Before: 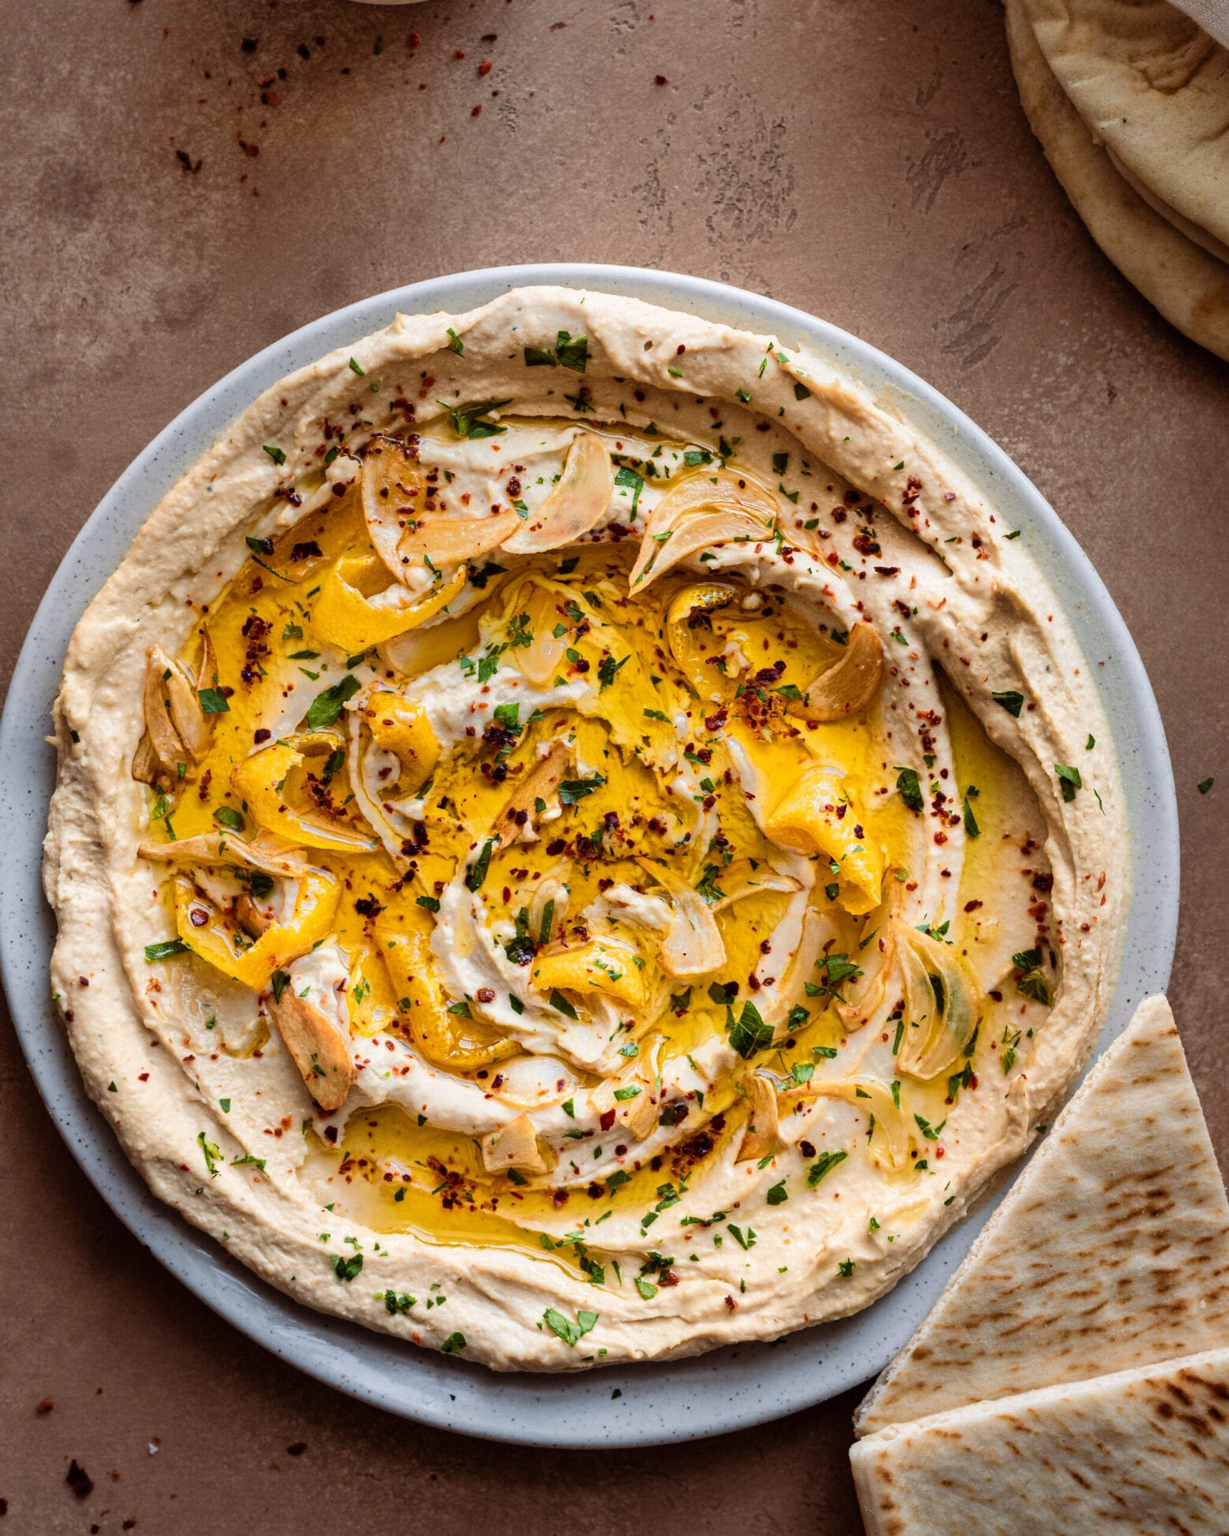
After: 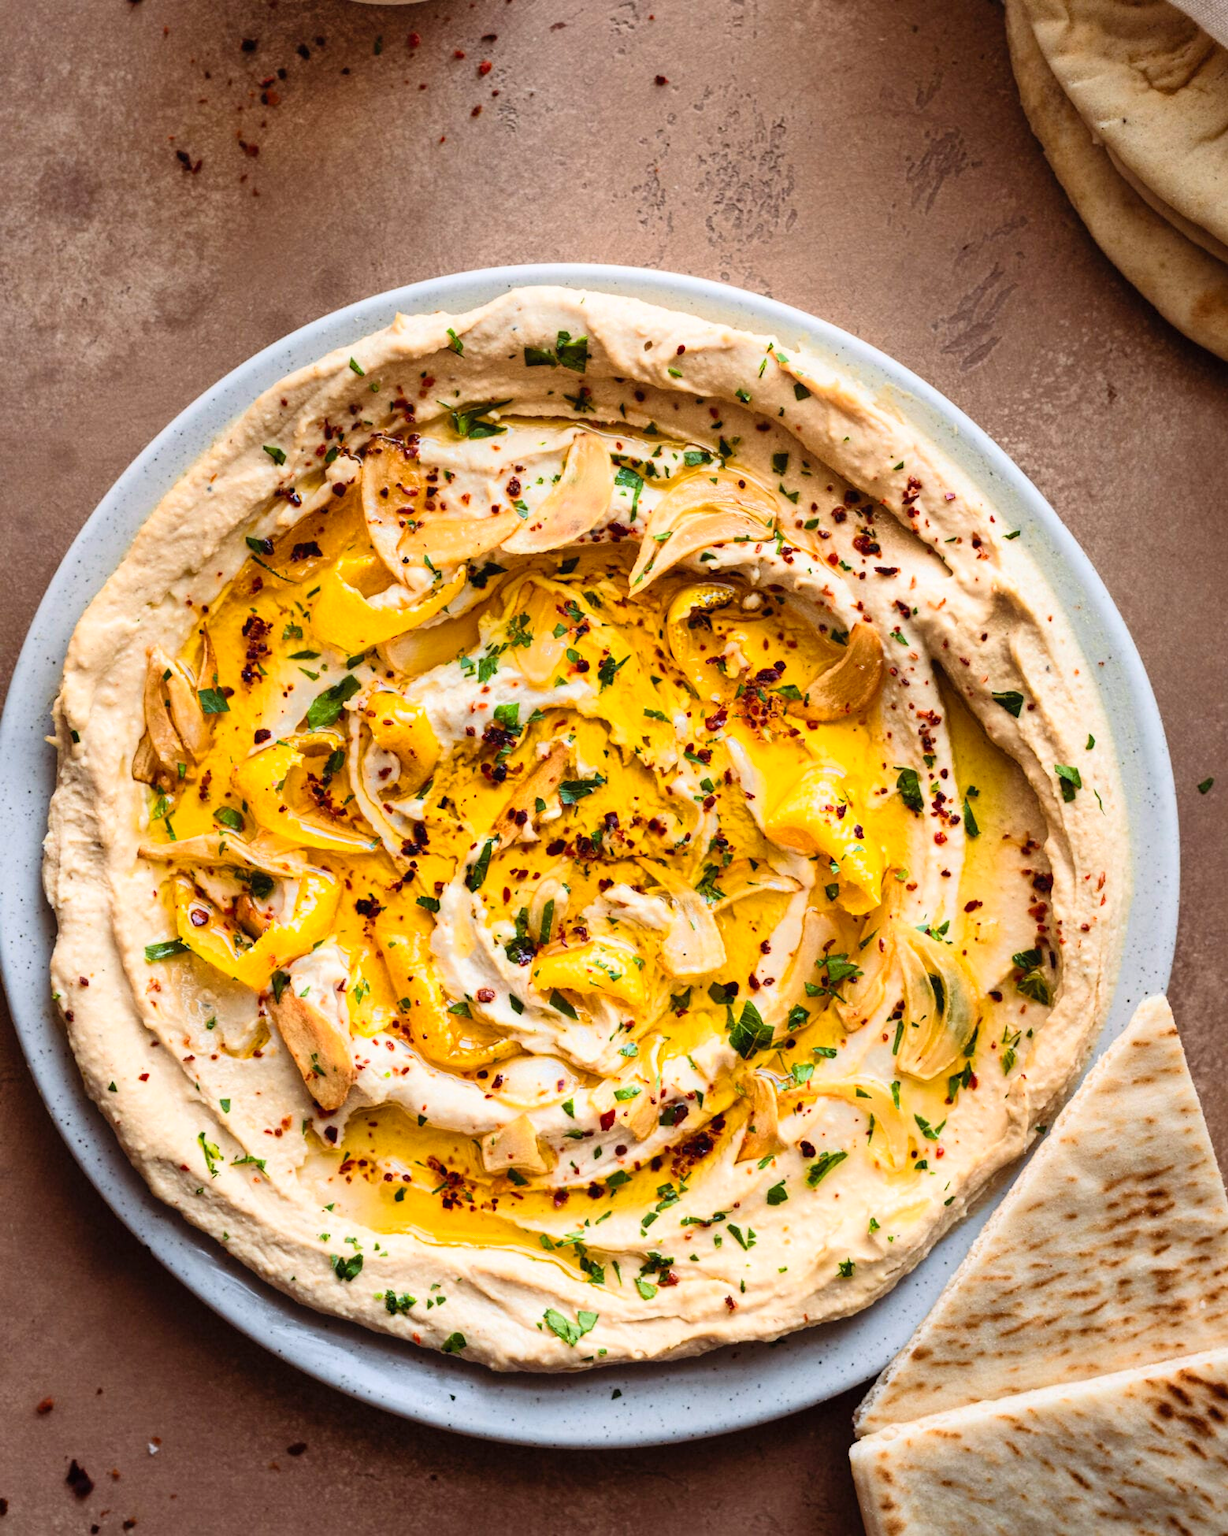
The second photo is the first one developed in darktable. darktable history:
contrast brightness saturation: contrast 0.195, brightness 0.162, saturation 0.224
